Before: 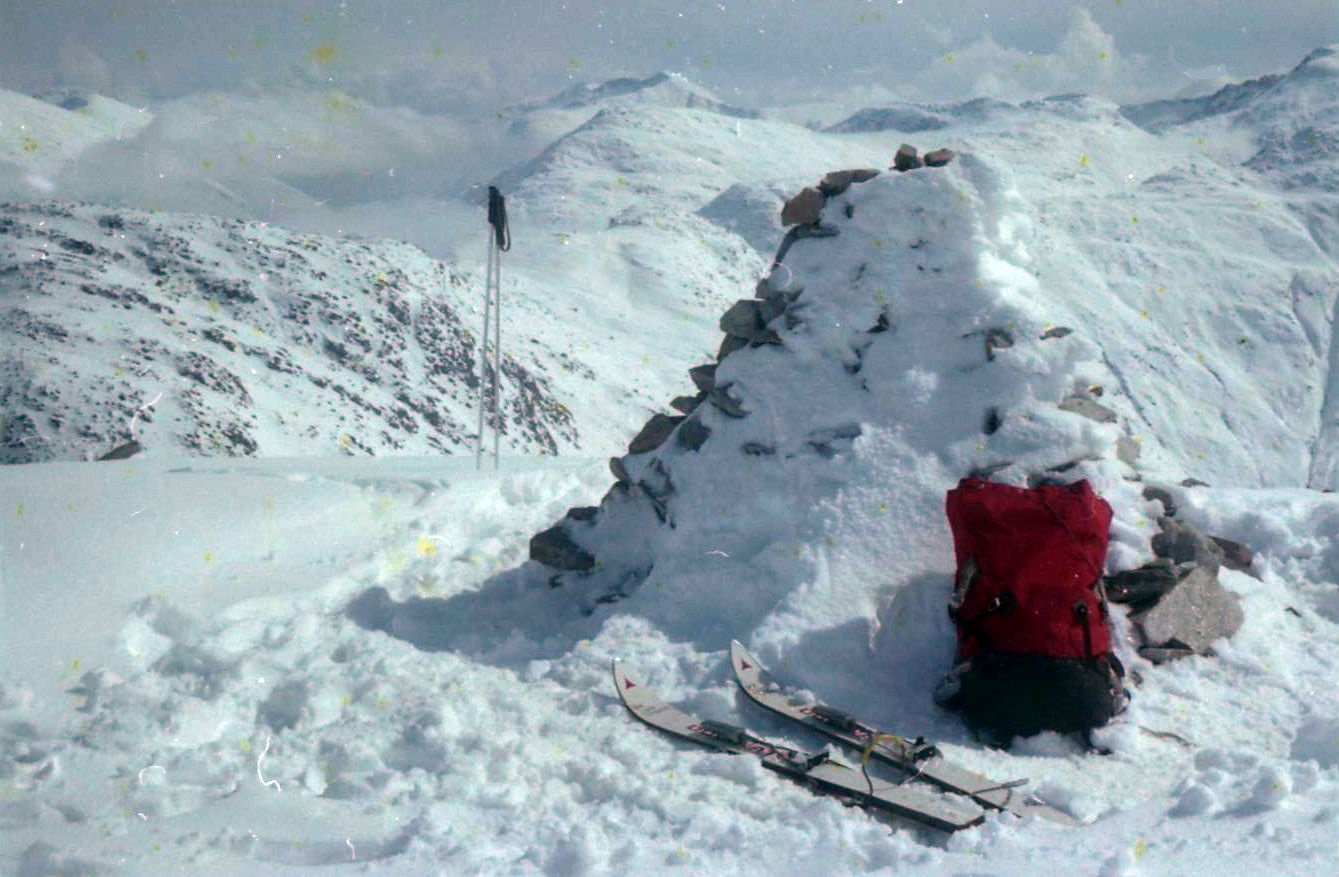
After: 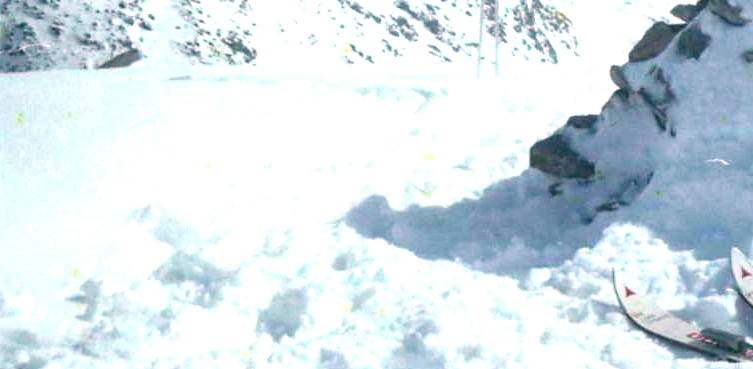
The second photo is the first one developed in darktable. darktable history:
crop: top 44.734%, right 43.7%, bottom 13.138%
exposure: black level correction 0, exposure 1.001 EV, compensate exposure bias true, compensate highlight preservation false
